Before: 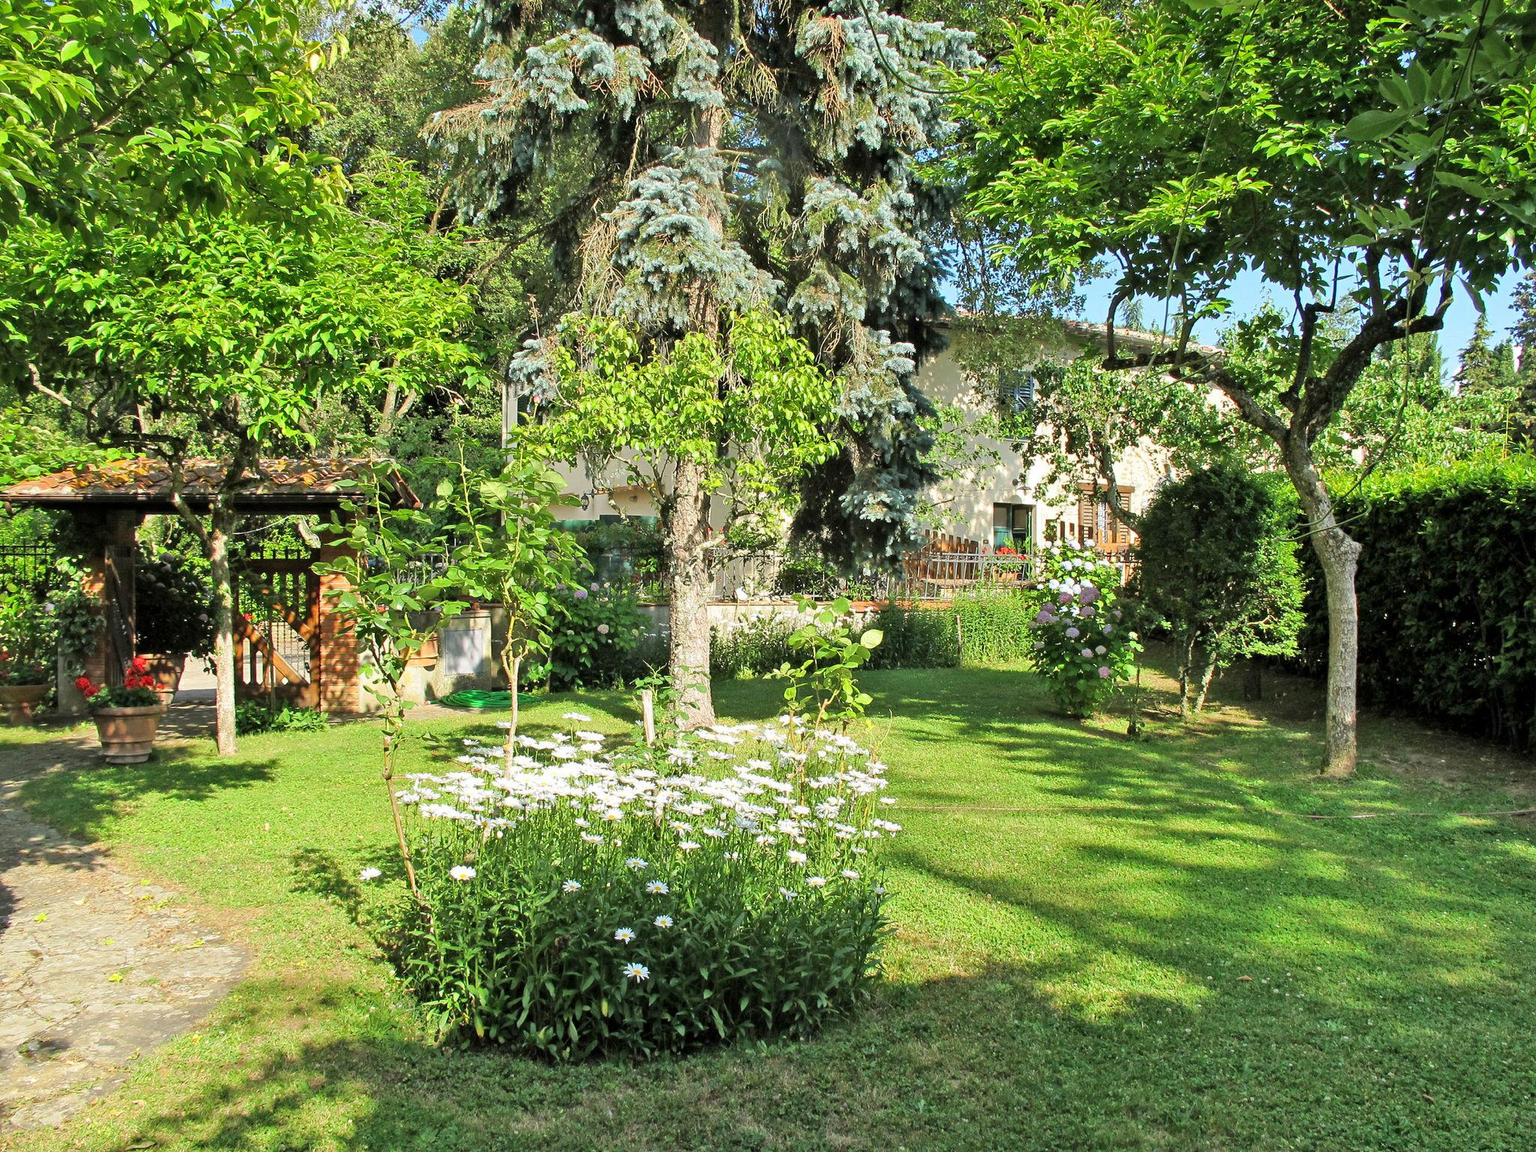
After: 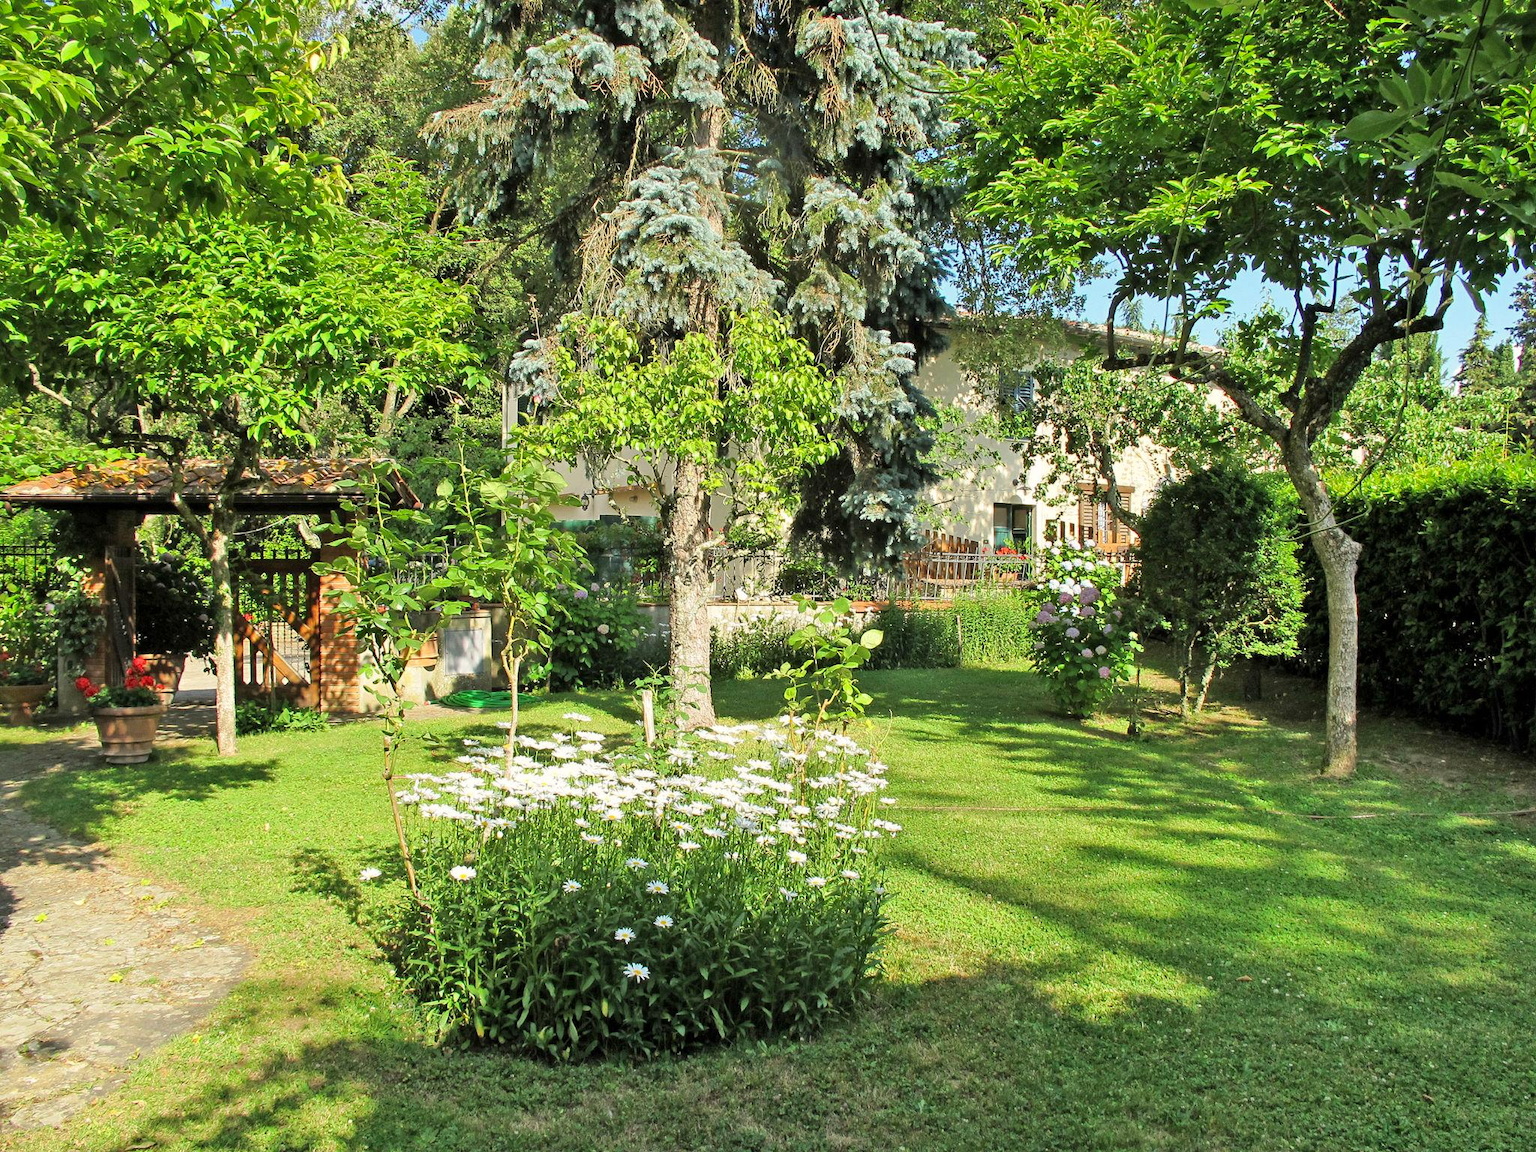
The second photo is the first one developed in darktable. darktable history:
color correction: highlights b* 2.94
